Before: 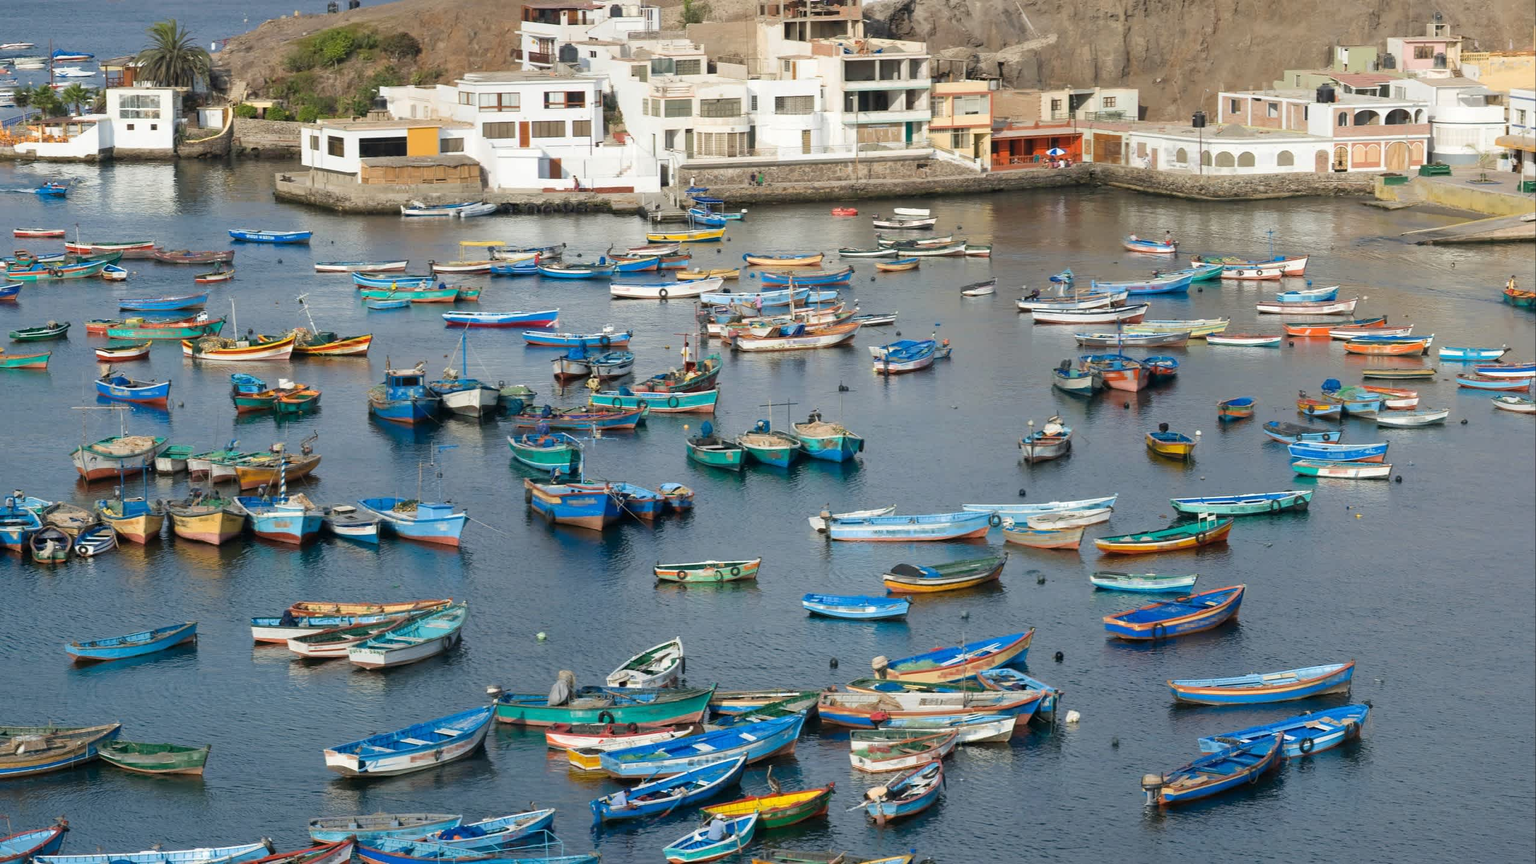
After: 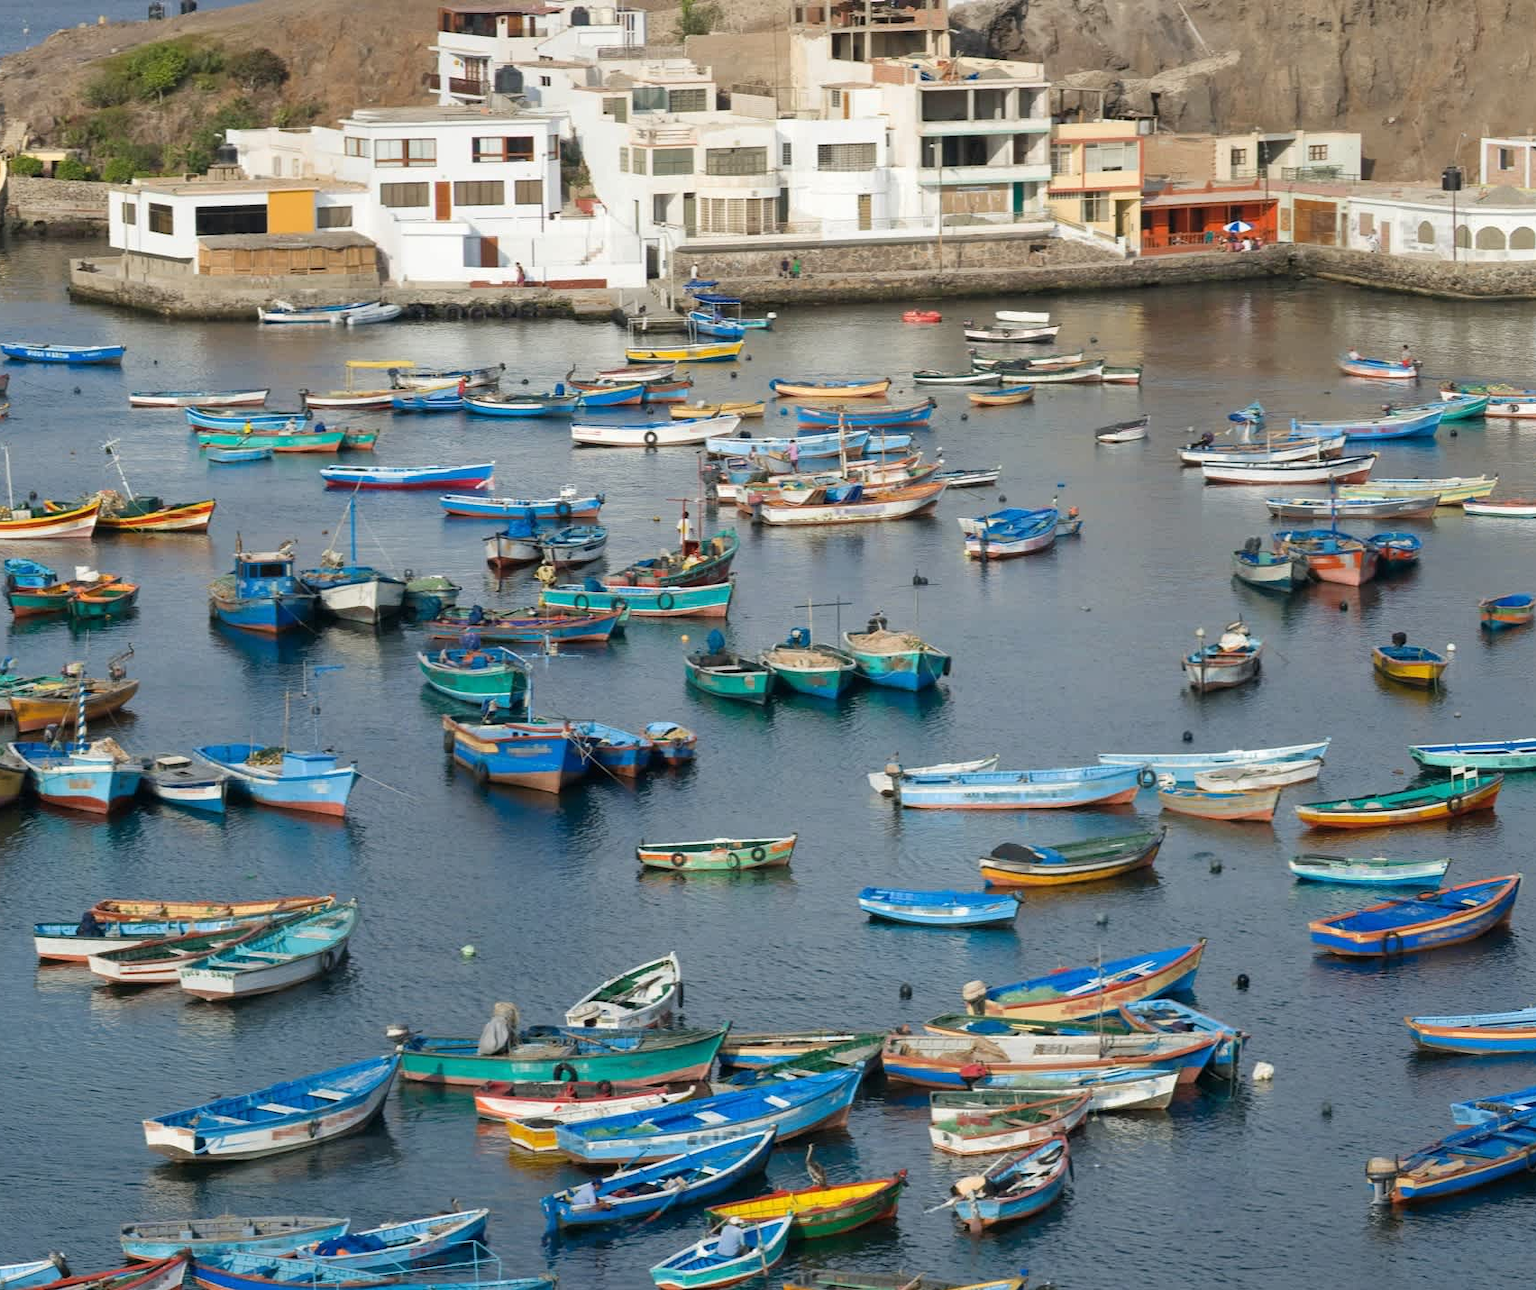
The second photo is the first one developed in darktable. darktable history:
crop and rotate: left 14.878%, right 18.251%
